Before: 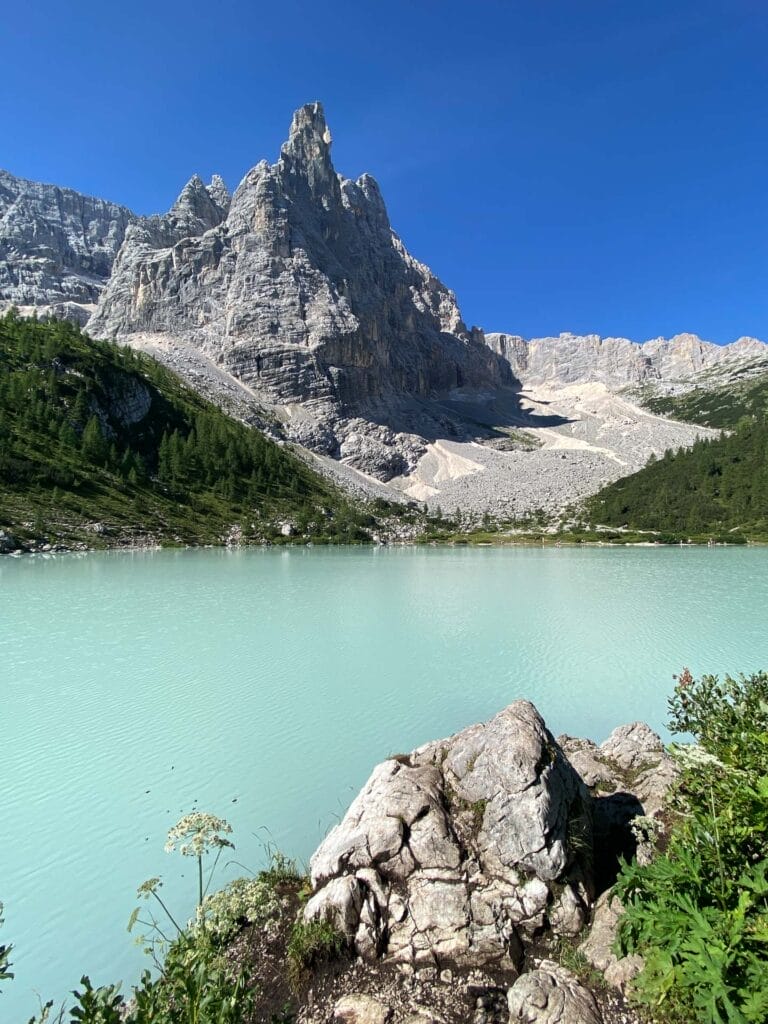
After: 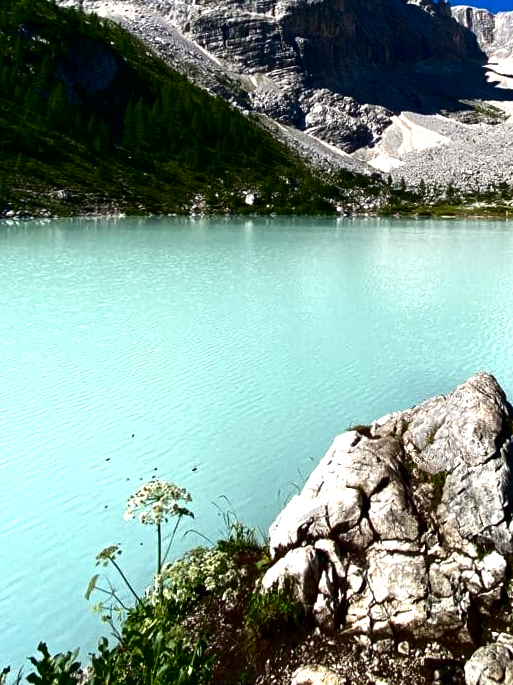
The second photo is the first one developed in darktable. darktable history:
crop and rotate: angle -0.82°, left 3.85%, top 31.828%, right 27.992%
exposure: exposure 0.556 EV, compensate highlight preservation false
contrast brightness saturation: contrast 0.09, brightness -0.59, saturation 0.17
